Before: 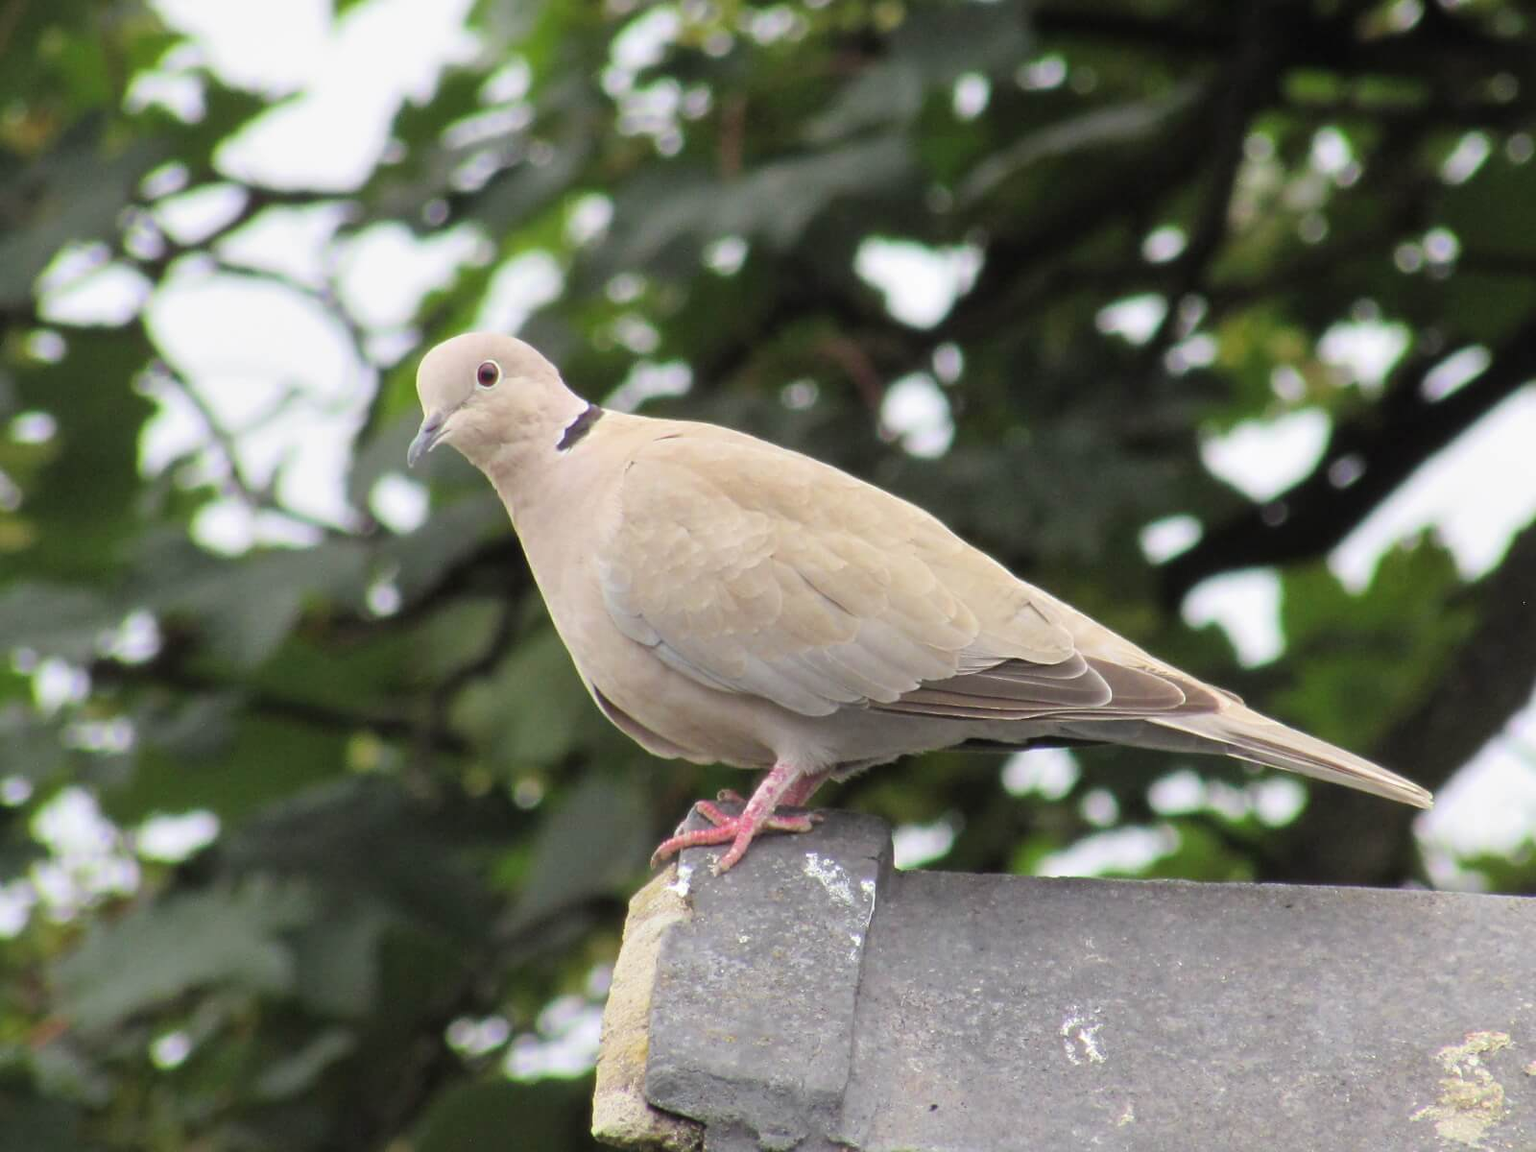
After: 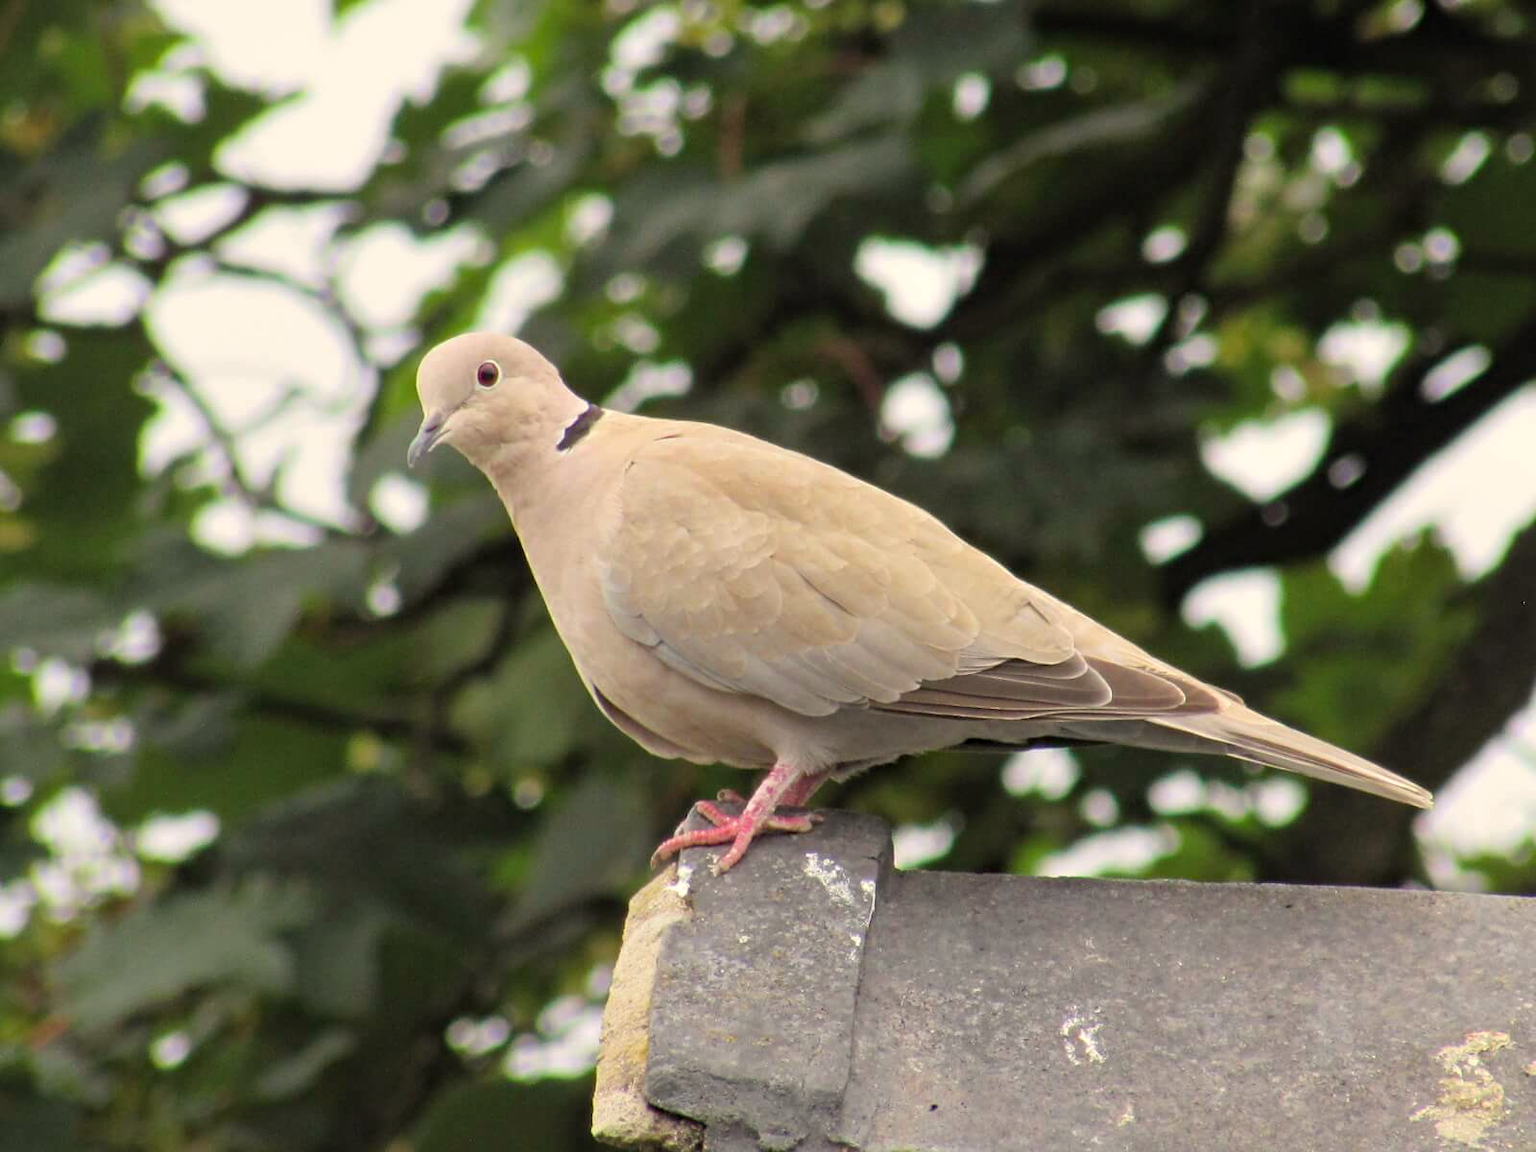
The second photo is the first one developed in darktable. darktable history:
haze removal: compatibility mode true, adaptive false
white balance: red 1.045, blue 0.932
